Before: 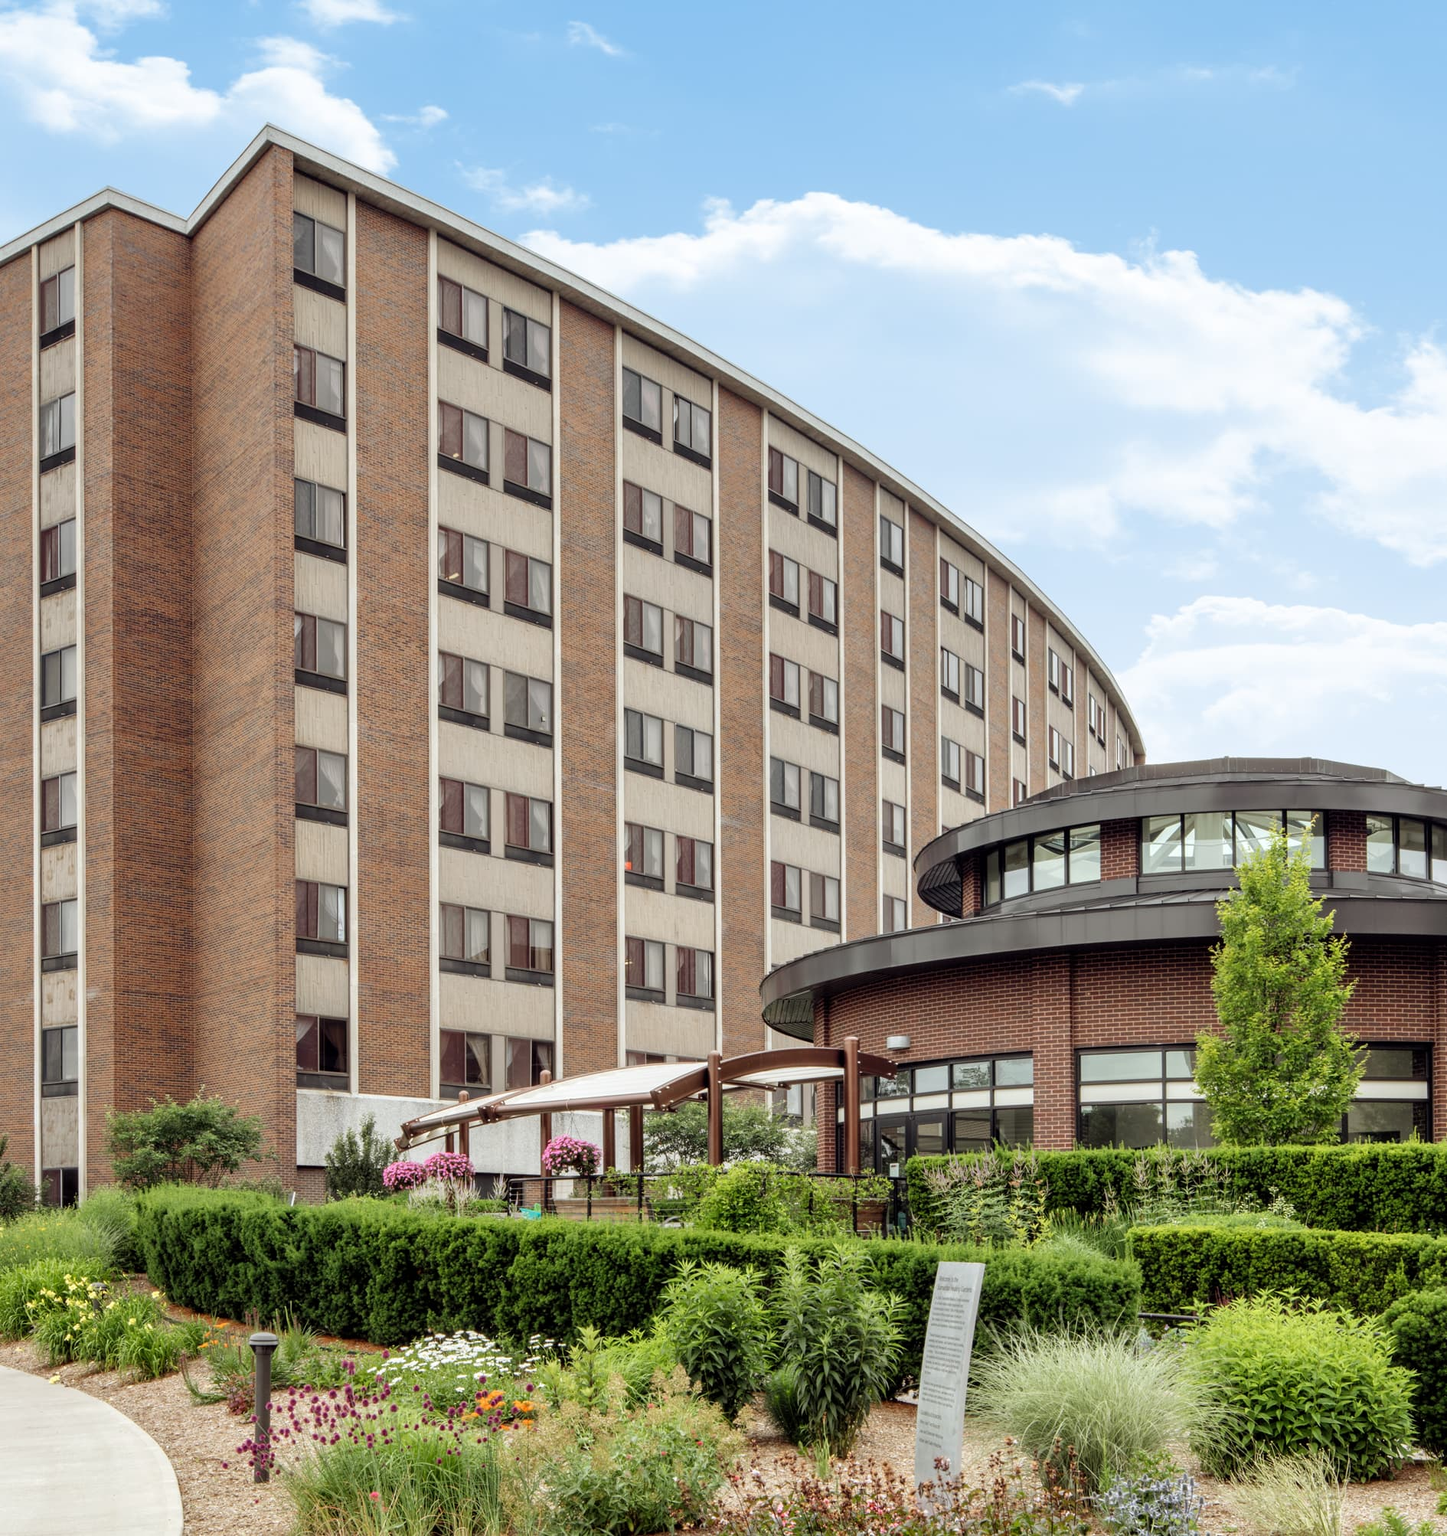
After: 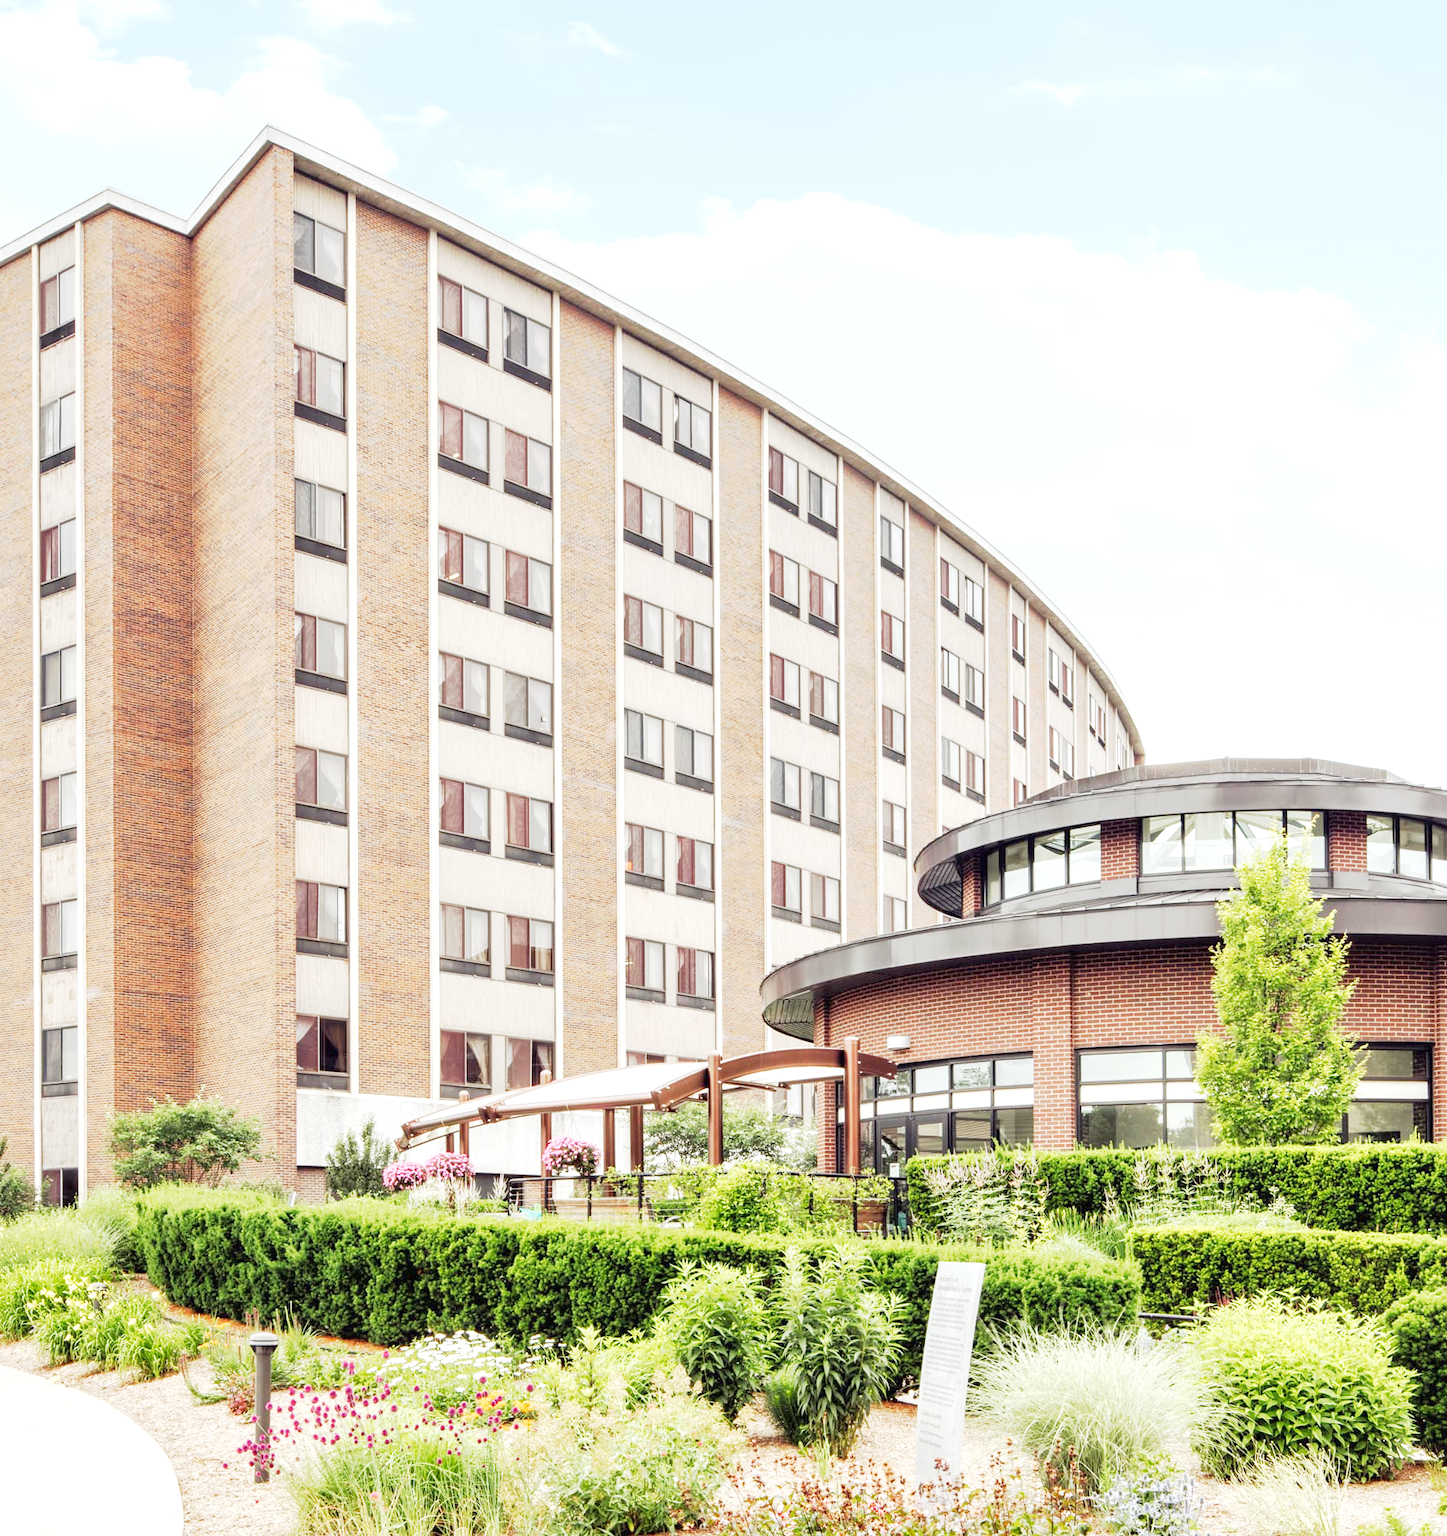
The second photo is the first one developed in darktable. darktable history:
base curve: curves: ch0 [(0, 0) (0.088, 0.125) (0.176, 0.251) (0.354, 0.501) (0.613, 0.749) (1, 0.877)], preserve colors none
exposure: black level correction 0, exposure 1.7 EV, compensate exposure bias true, compensate highlight preservation false
shadows and highlights: shadows 25, white point adjustment -3, highlights -30
